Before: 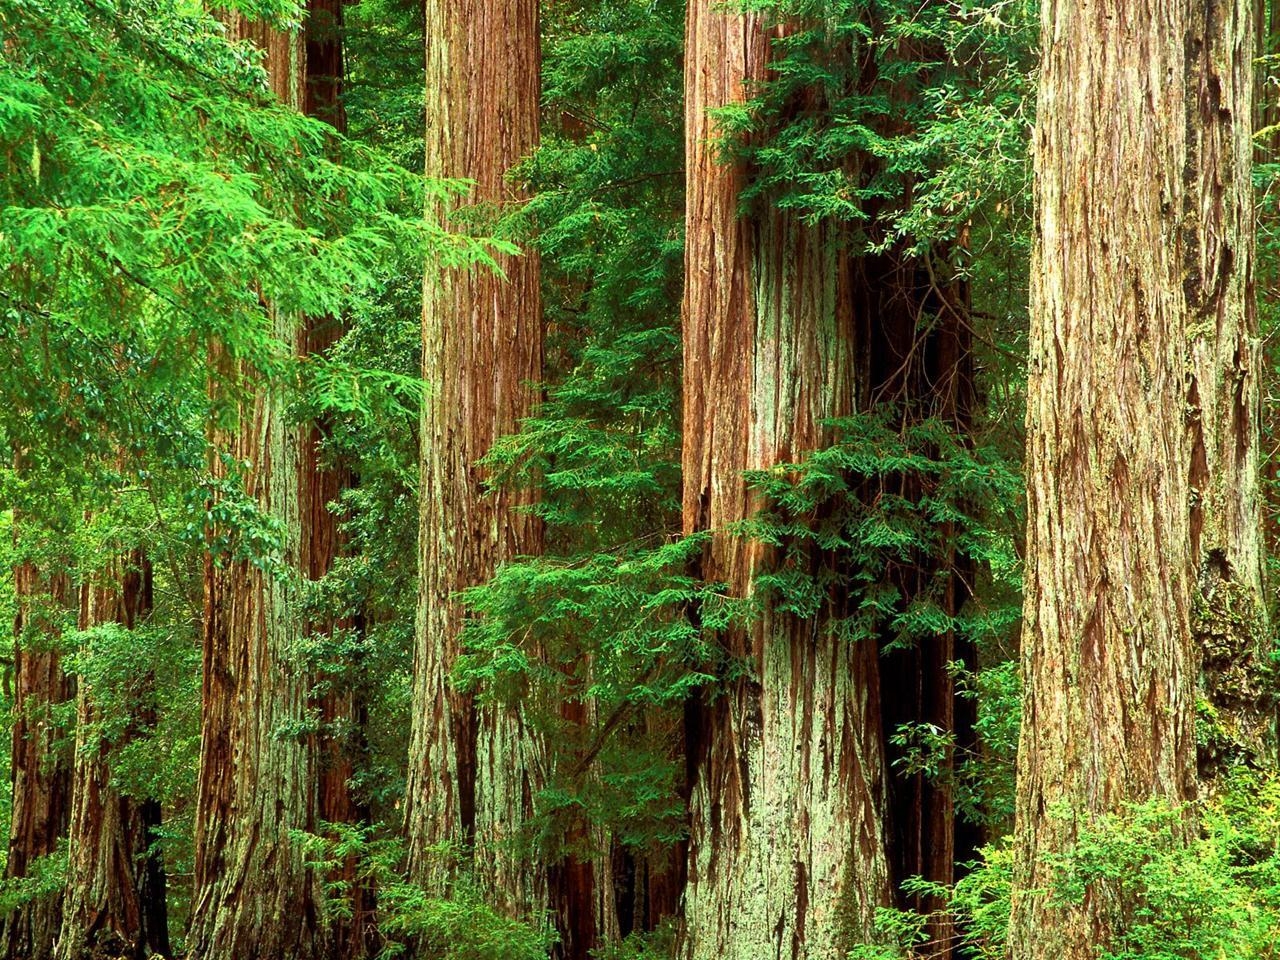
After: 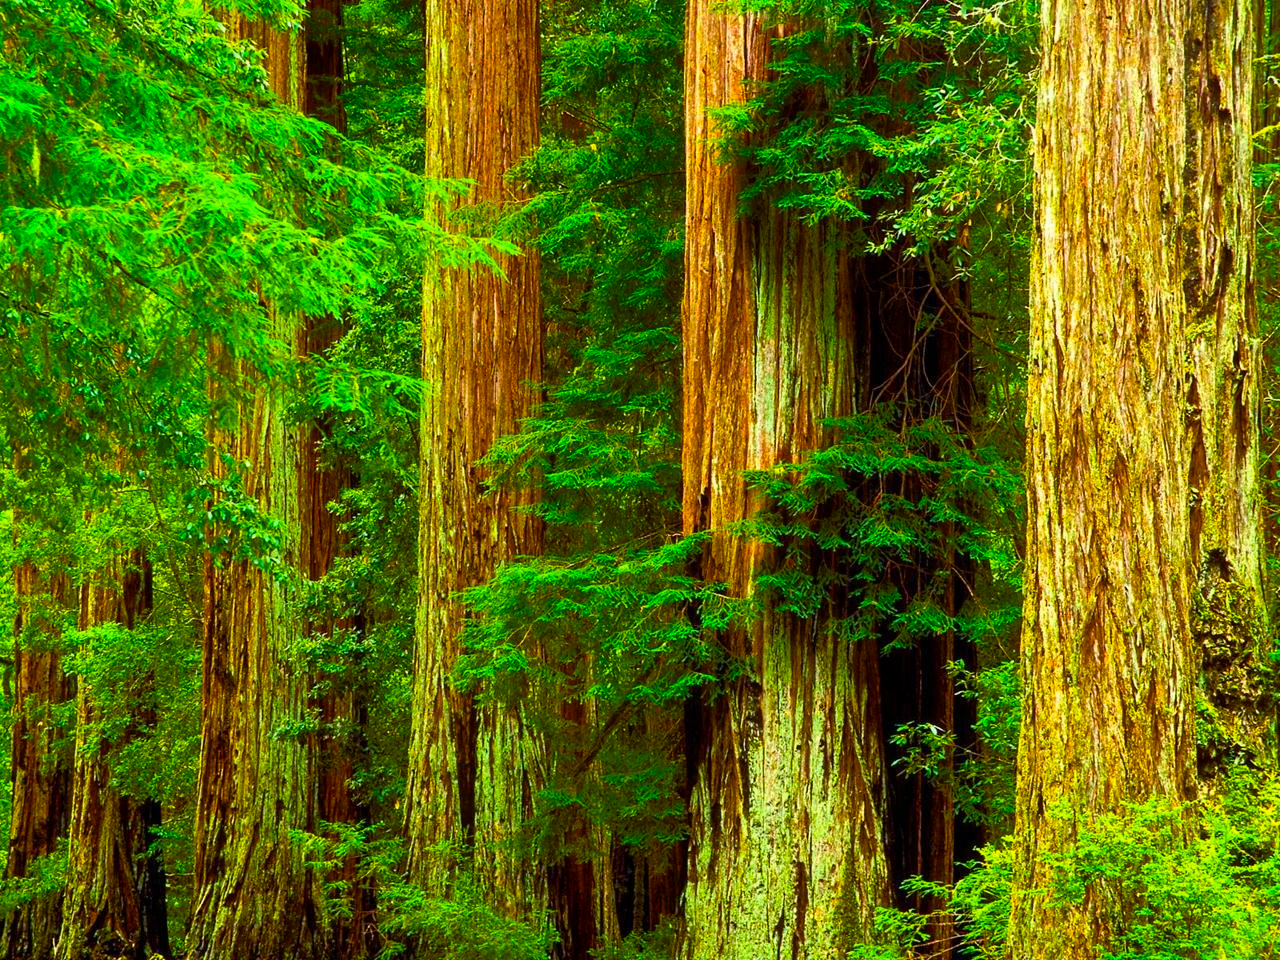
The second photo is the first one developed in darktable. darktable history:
color balance rgb: linear chroma grading › global chroma 41.469%, perceptual saturation grading › global saturation 31.135%
